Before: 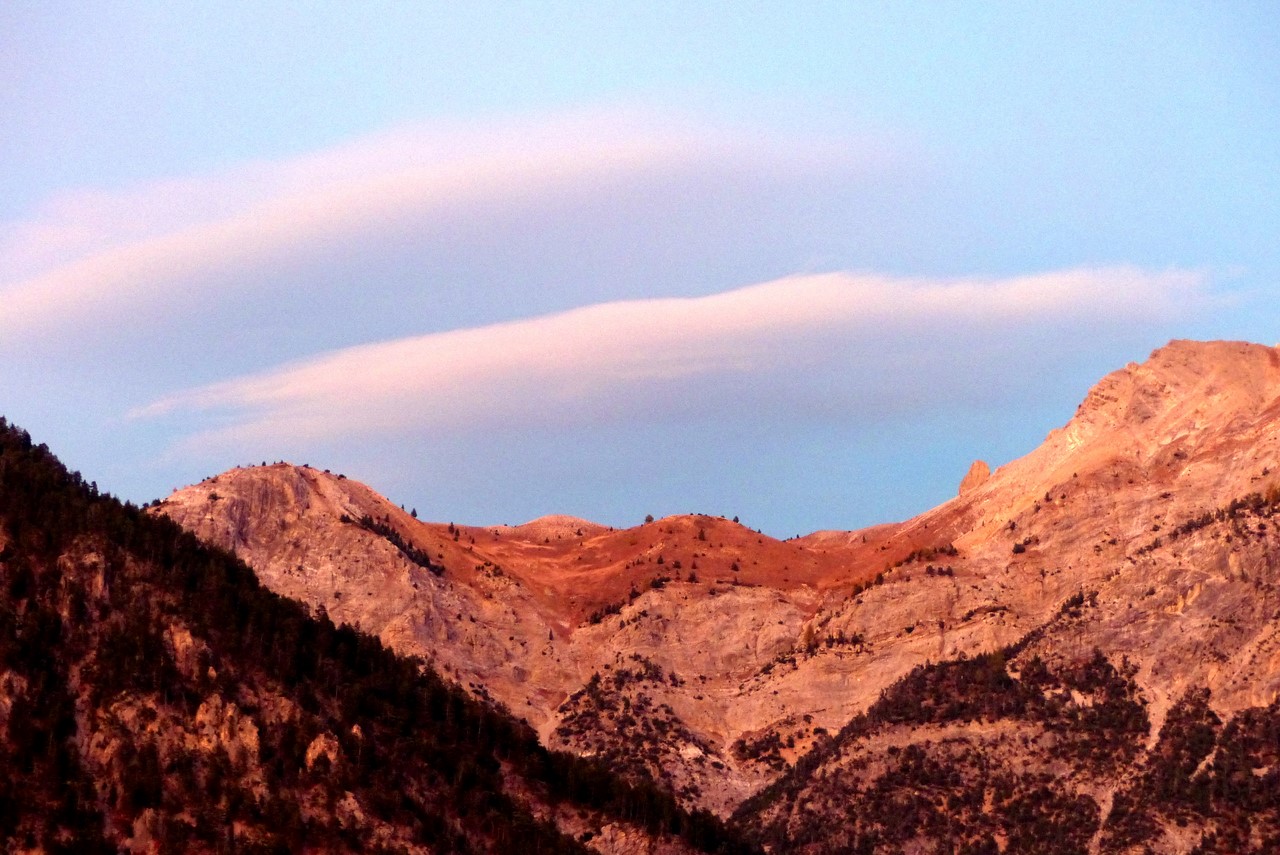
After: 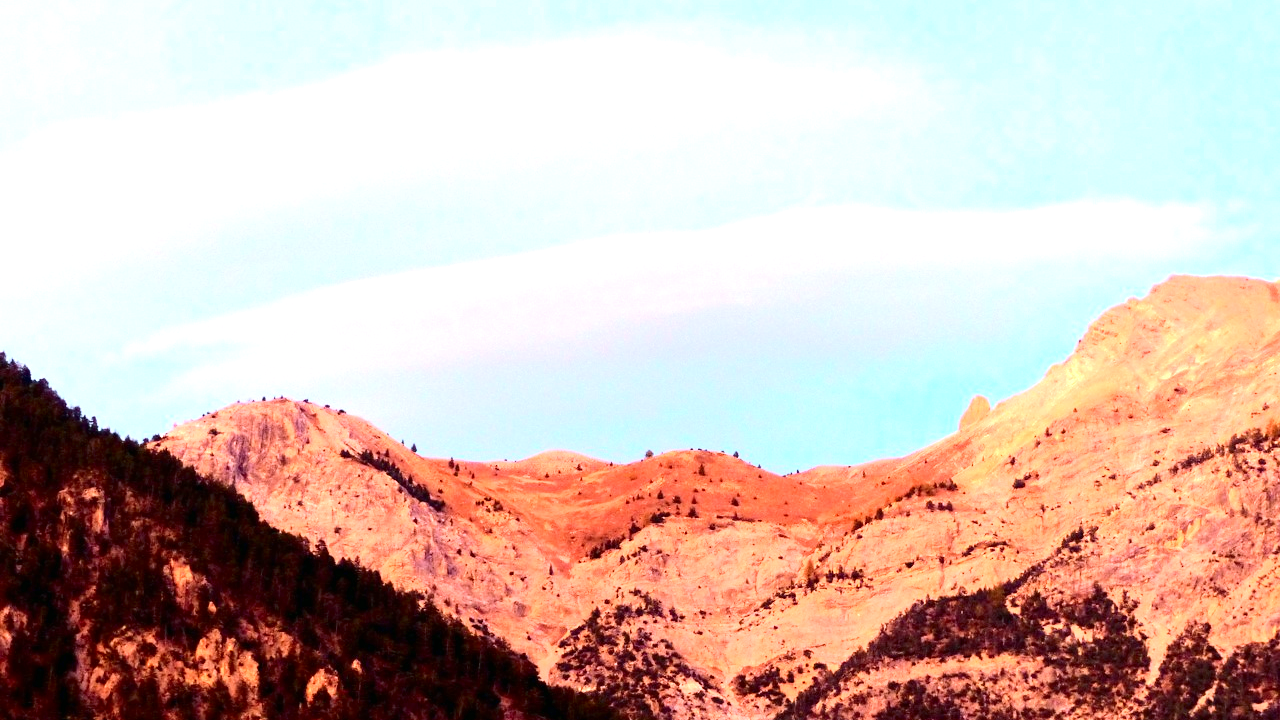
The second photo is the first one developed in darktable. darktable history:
tone curve: curves: ch0 [(0, 0) (0.114, 0.083) (0.303, 0.285) (0.447, 0.51) (0.602, 0.697) (0.772, 0.866) (0.999, 0.978)]; ch1 [(0, 0) (0.389, 0.352) (0.458, 0.433) (0.486, 0.474) (0.509, 0.505) (0.535, 0.528) (0.57, 0.579) (0.696, 0.706) (1, 1)]; ch2 [(0, 0) (0.369, 0.388) (0.449, 0.431) (0.501, 0.5) (0.528, 0.527) (0.589, 0.608) (0.697, 0.721) (1, 1)], color space Lab, independent channels, preserve colors none
white balance: red 0.976, blue 1.04
exposure: black level correction 0, exposure 1.1 EV, compensate exposure bias true, compensate highlight preservation false
crop: top 7.625%, bottom 8.027%
